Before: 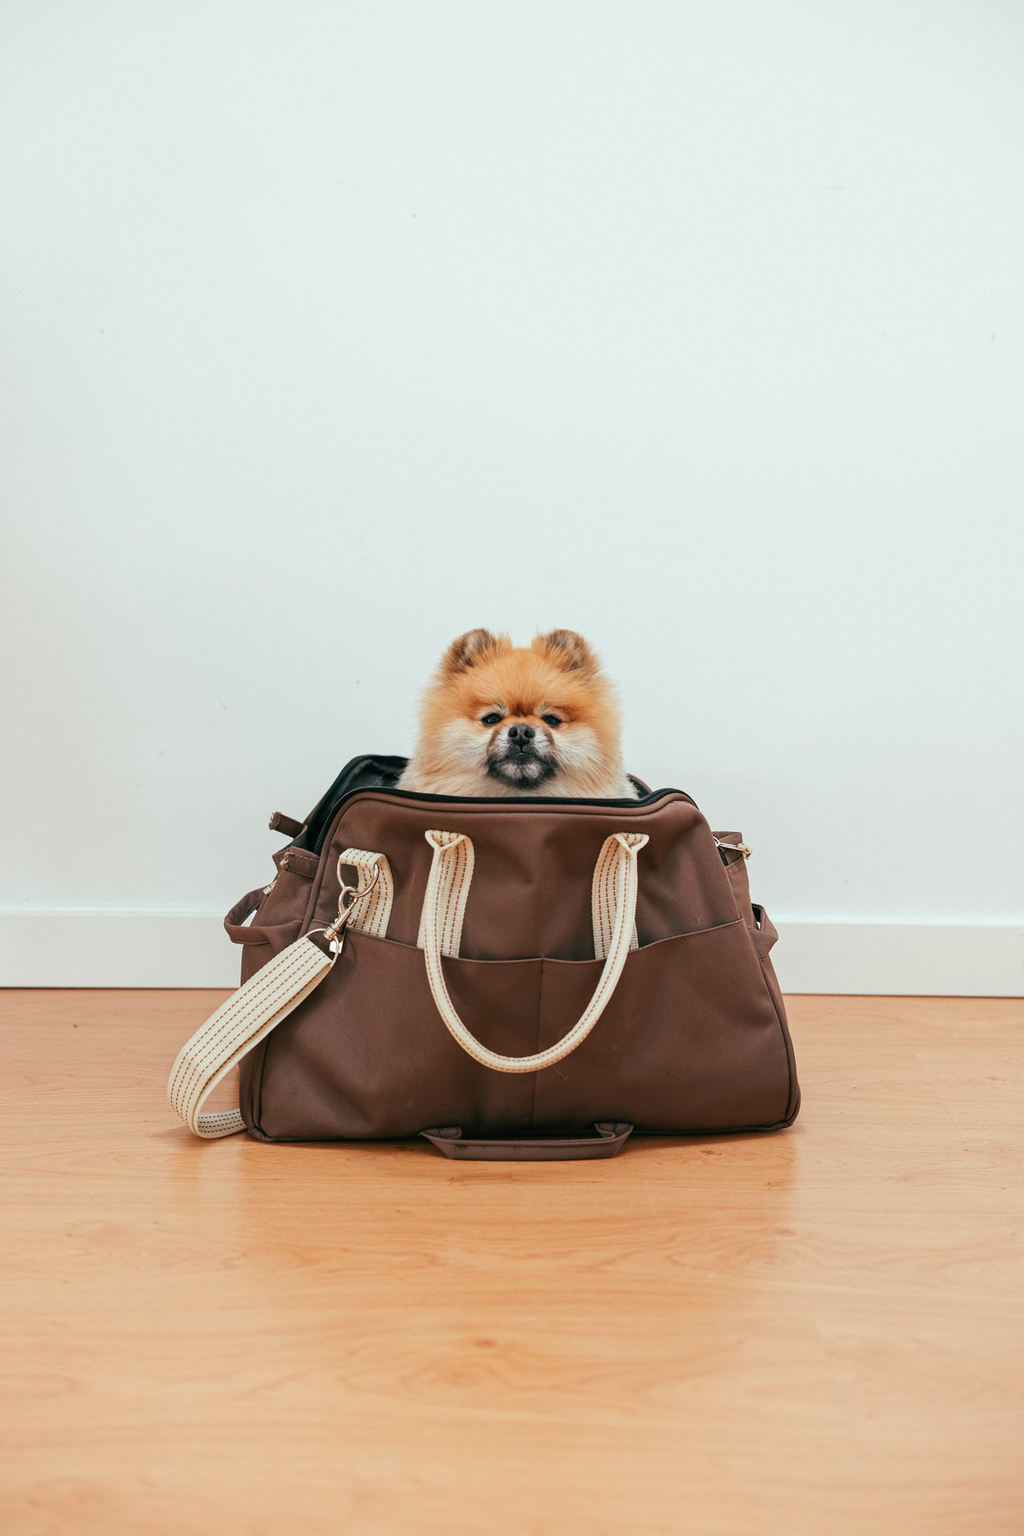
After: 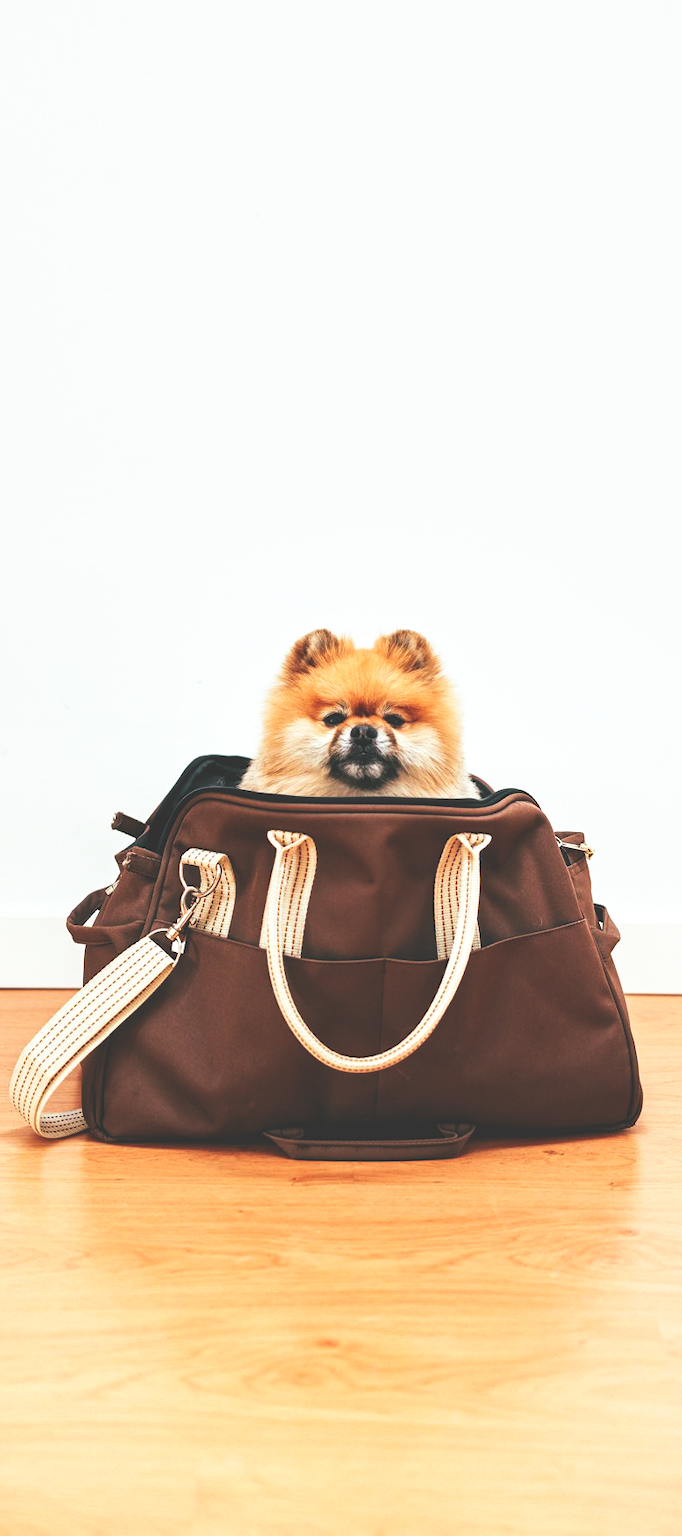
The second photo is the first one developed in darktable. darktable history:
base curve: curves: ch0 [(0, 0.036) (0.007, 0.037) (0.604, 0.887) (1, 1)], preserve colors none
crop and rotate: left 15.411%, right 17.815%
local contrast: highlights 107%, shadows 102%, detail 119%, midtone range 0.2
velvia: on, module defaults
